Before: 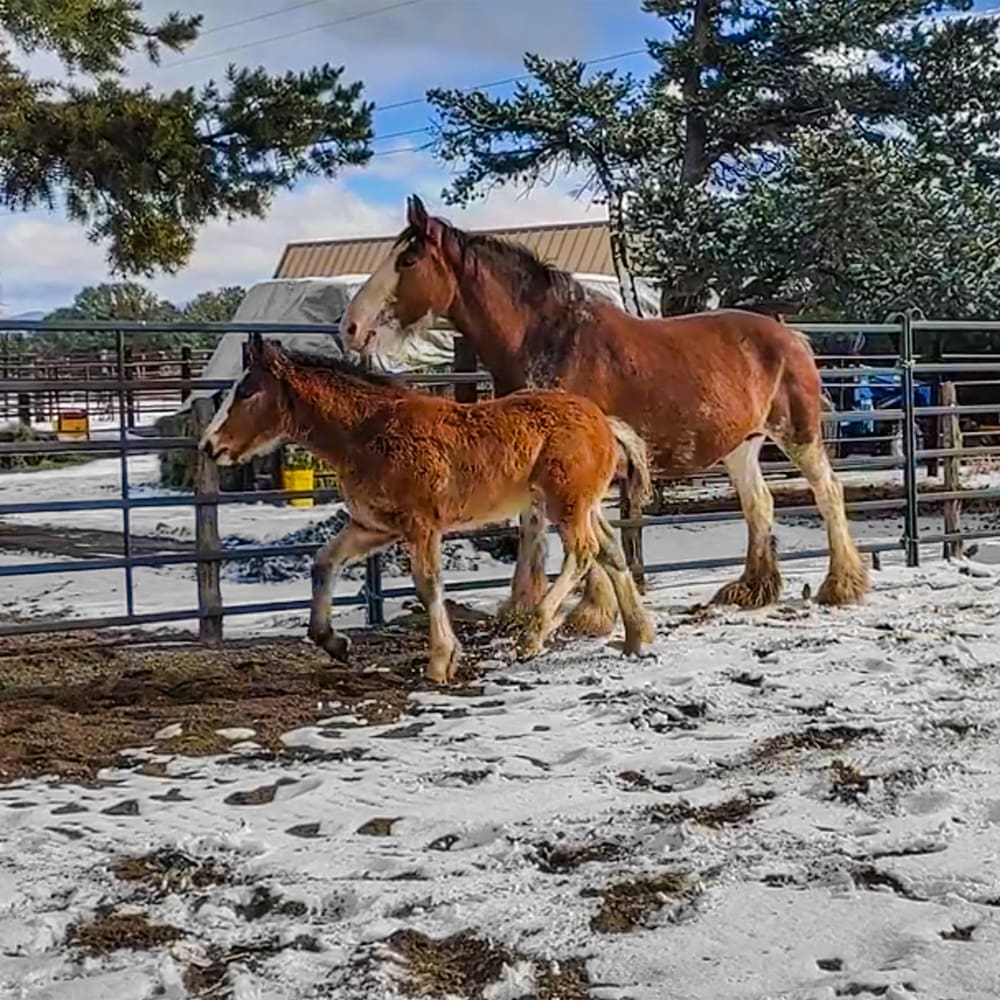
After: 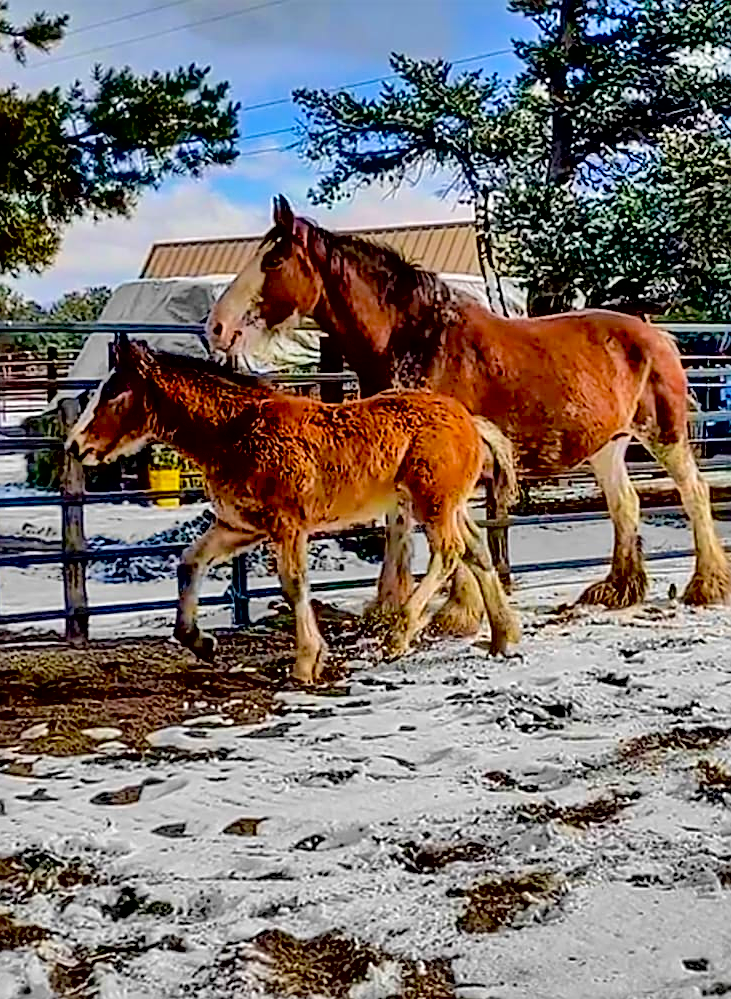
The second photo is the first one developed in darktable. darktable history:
contrast brightness saturation: brightness 0.093, saturation 0.194
velvia: on, module defaults
shadows and highlights: shadows 60.33, soften with gaussian
crop: left 13.458%, top 0%, right 13.381%
exposure: black level correction 0.028, exposure -0.08 EV, compensate exposure bias true, compensate highlight preservation false
sharpen: on, module defaults
